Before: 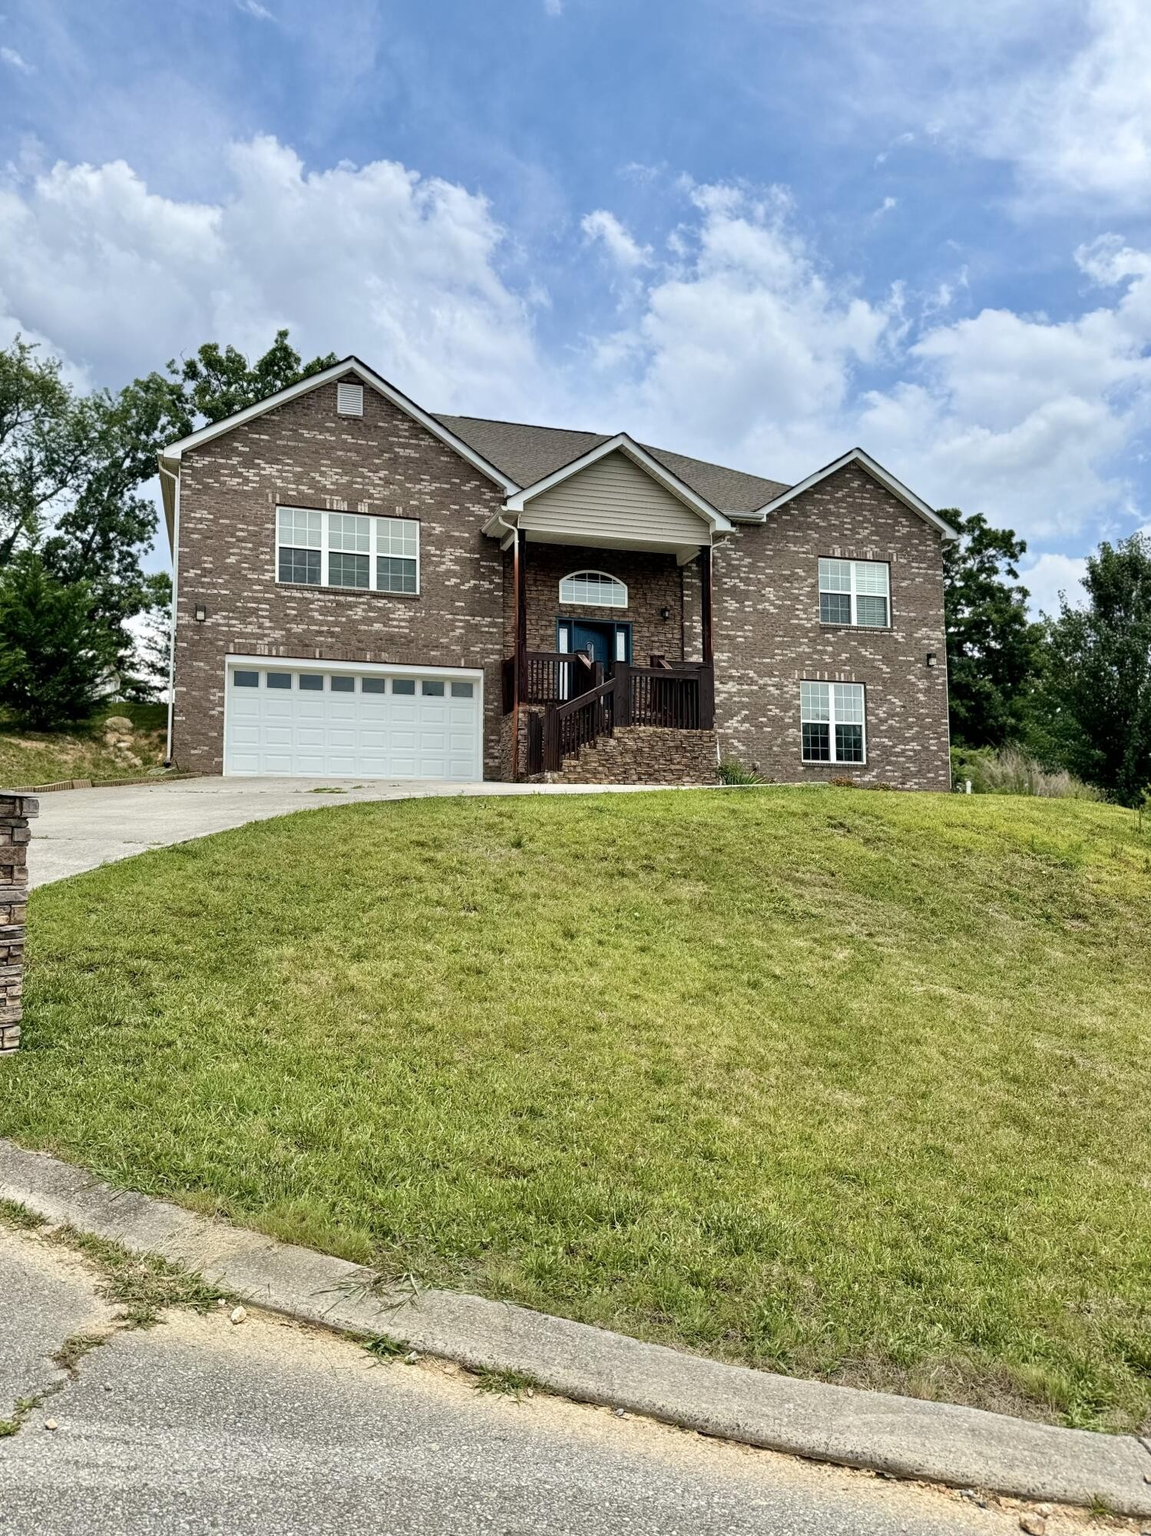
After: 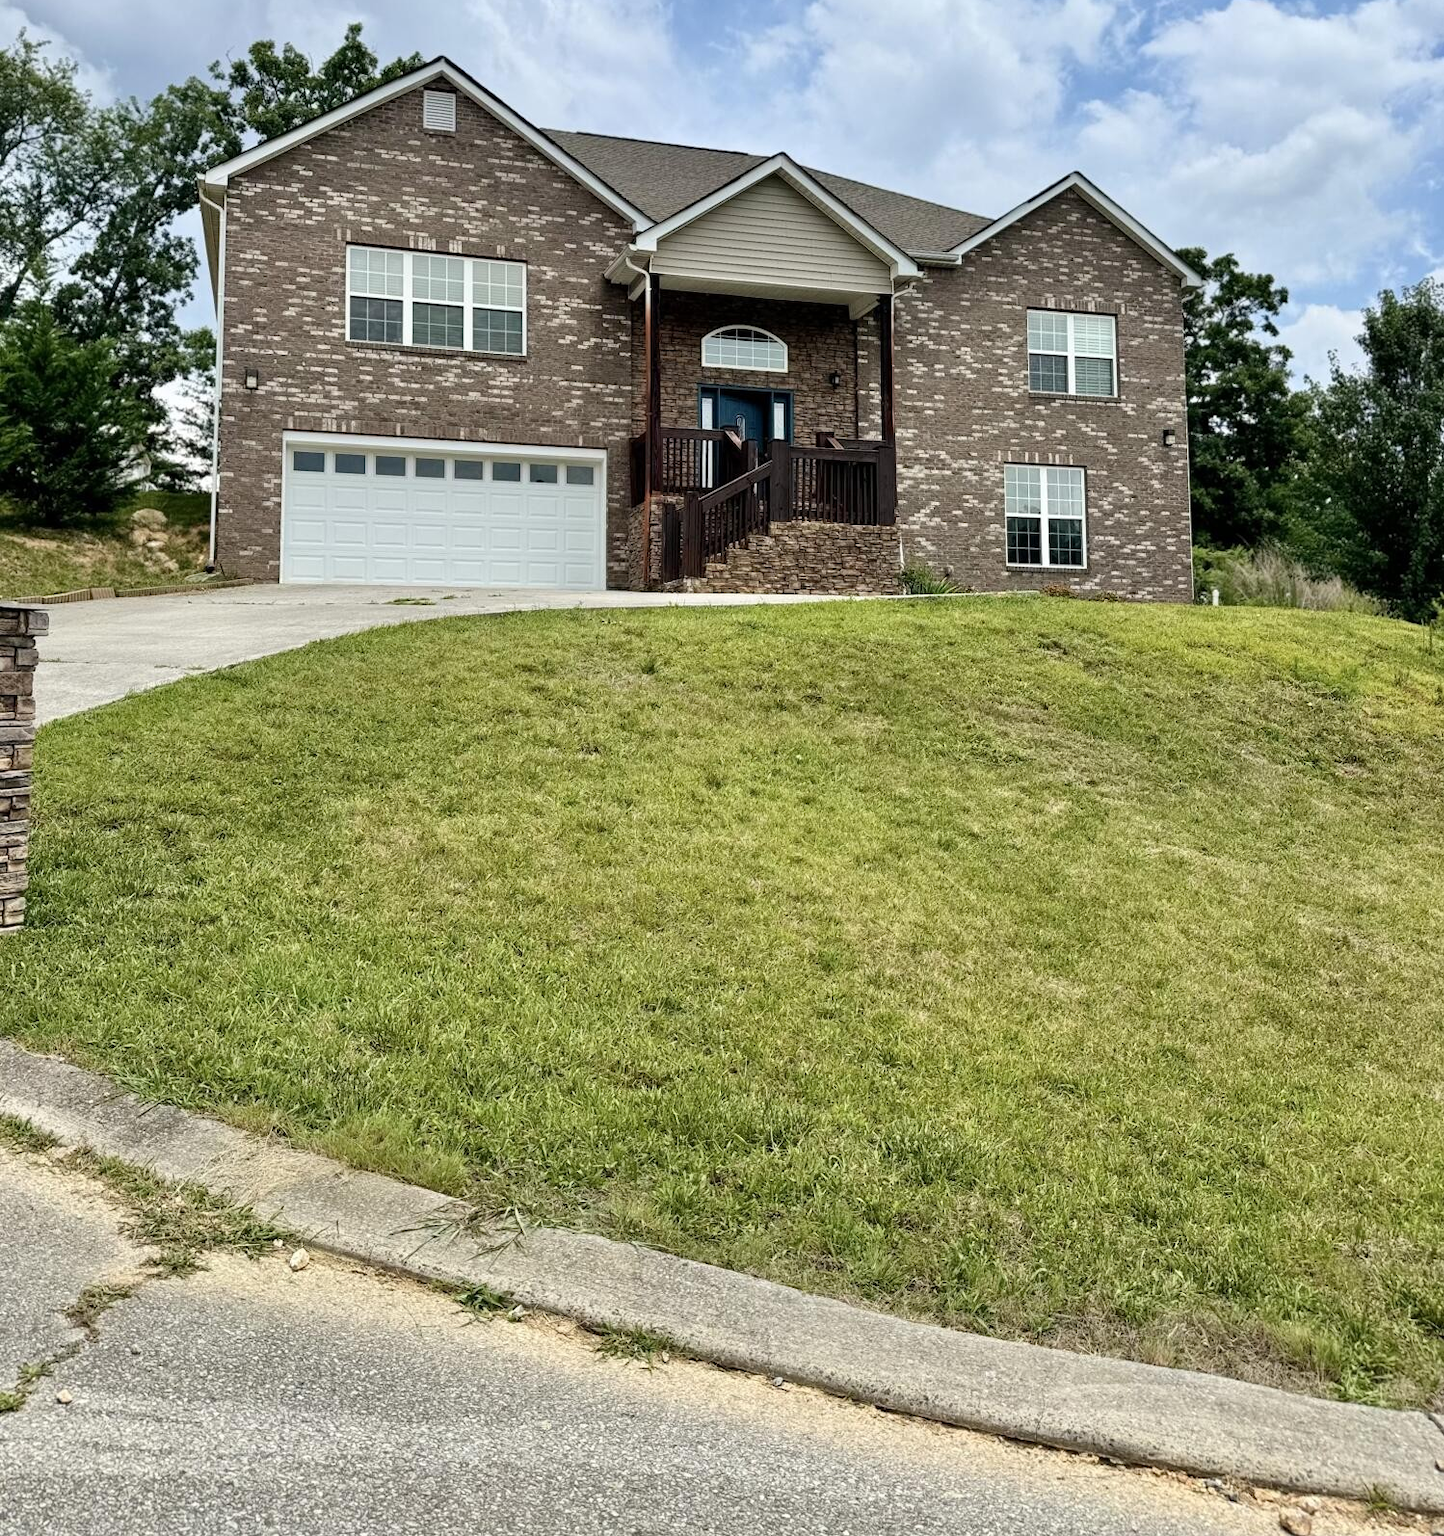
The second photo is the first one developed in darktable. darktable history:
crop and rotate: top 20.293%
